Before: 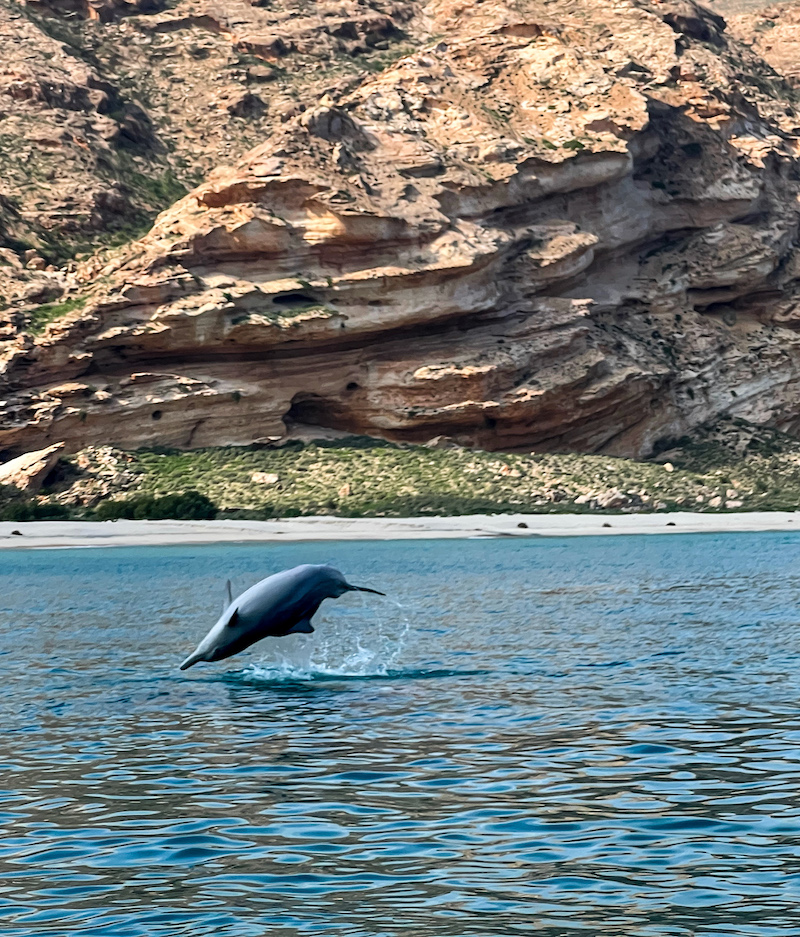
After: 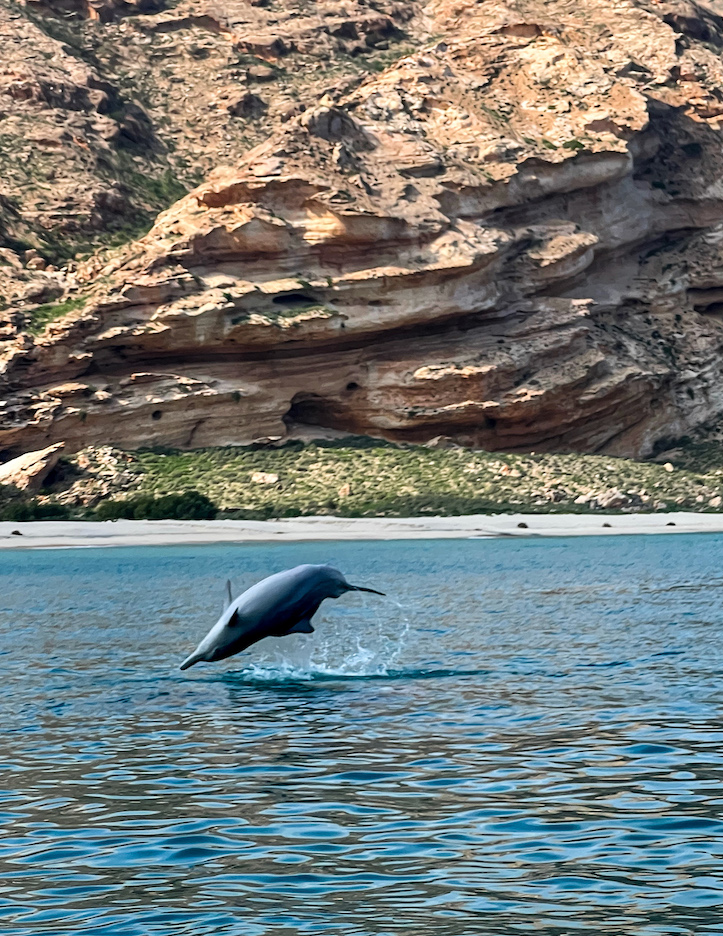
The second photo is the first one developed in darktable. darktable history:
crop: right 9.509%, bottom 0.032%
